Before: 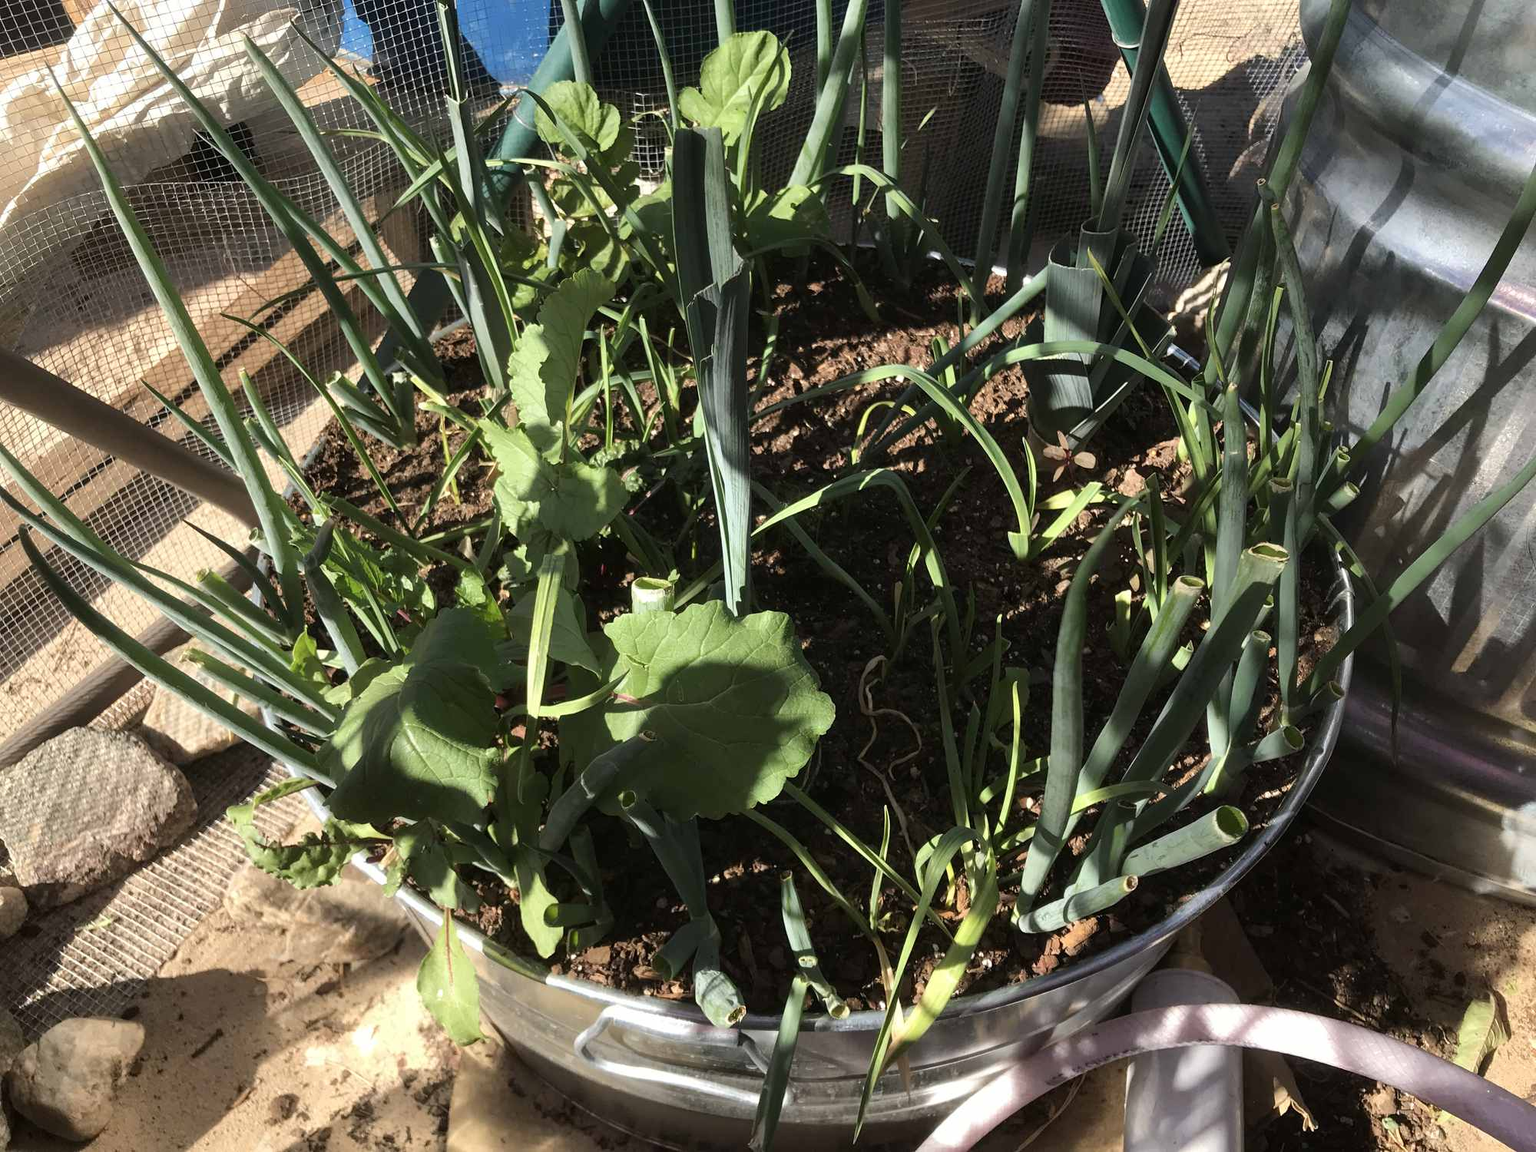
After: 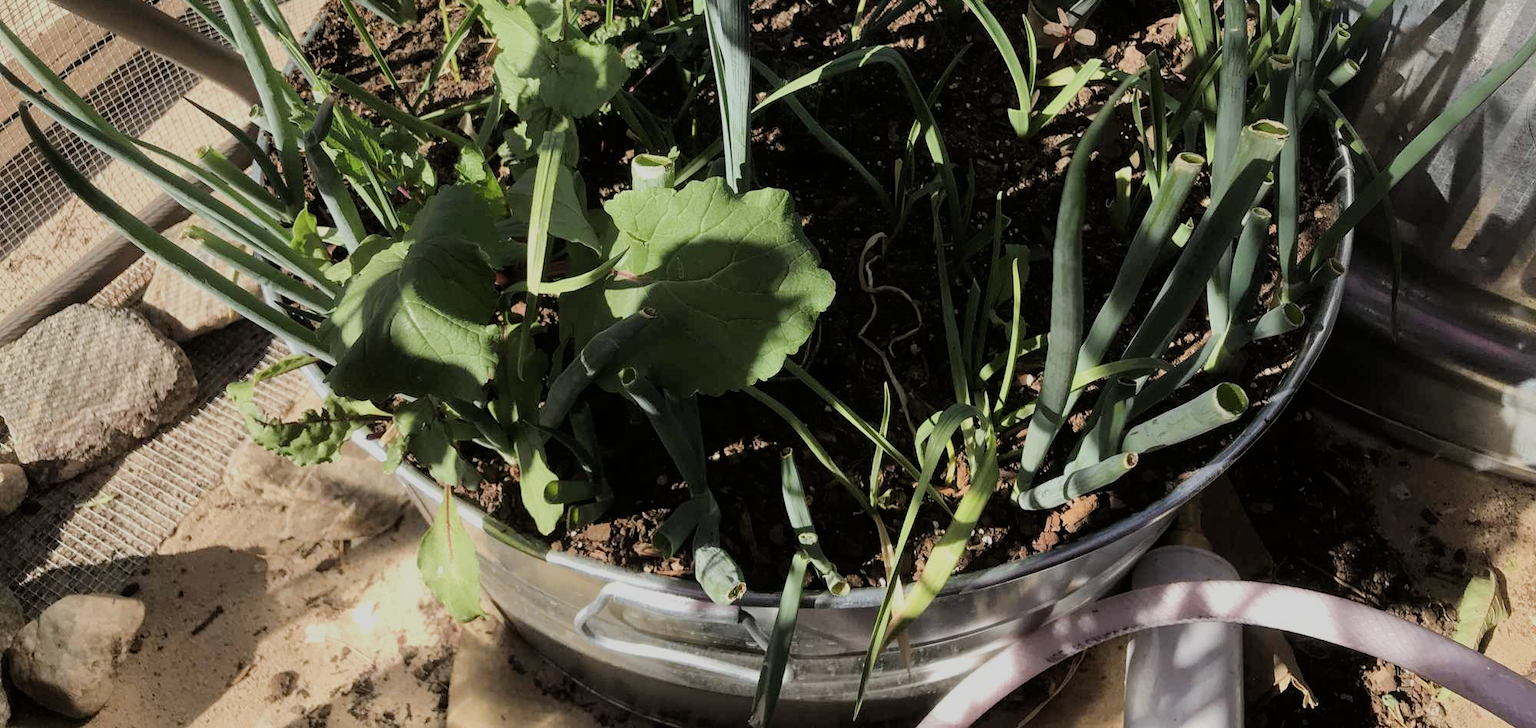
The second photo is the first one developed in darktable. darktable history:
crop and rotate: top 36.734%
filmic rgb: black relative exposure -7.65 EV, white relative exposure 4.56 EV, hardness 3.61
